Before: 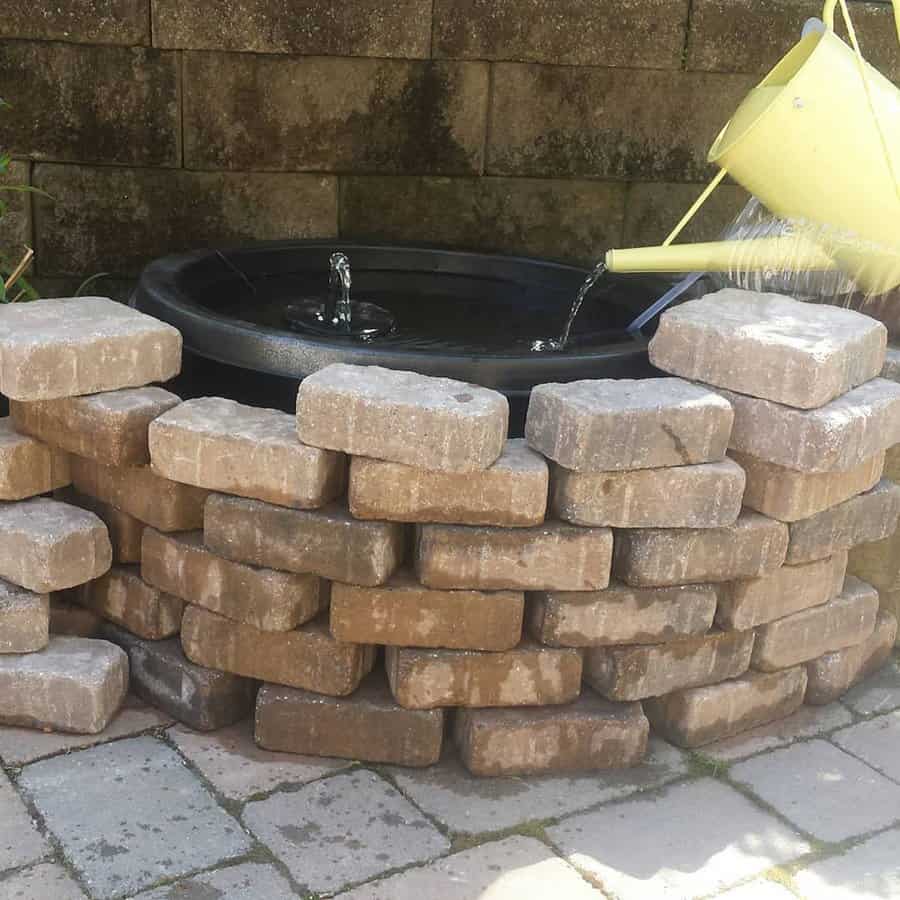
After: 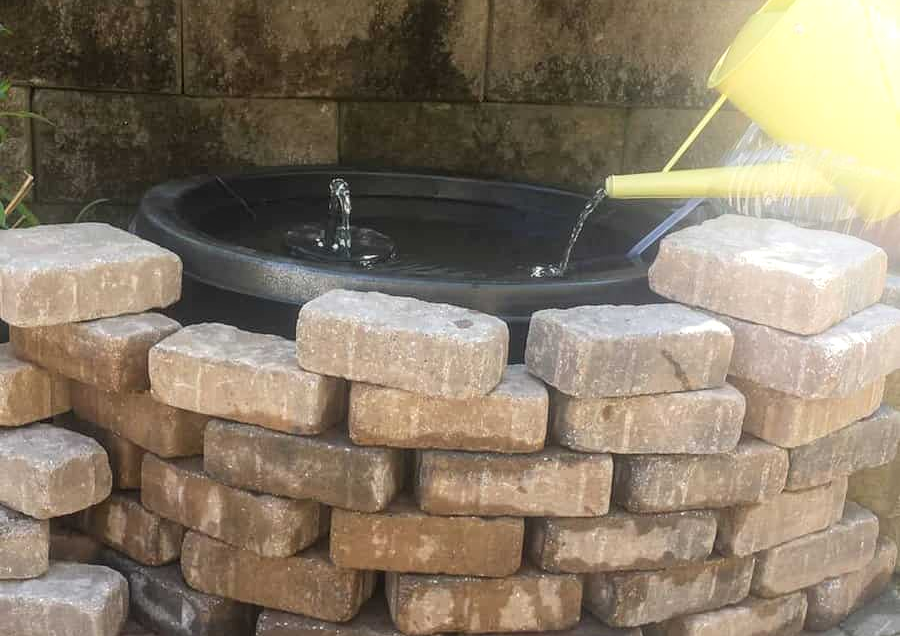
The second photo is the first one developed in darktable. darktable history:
local contrast: on, module defaults
bloom: on, module defaults
crop and rotate: top 8.293%, bottom 20.996%
